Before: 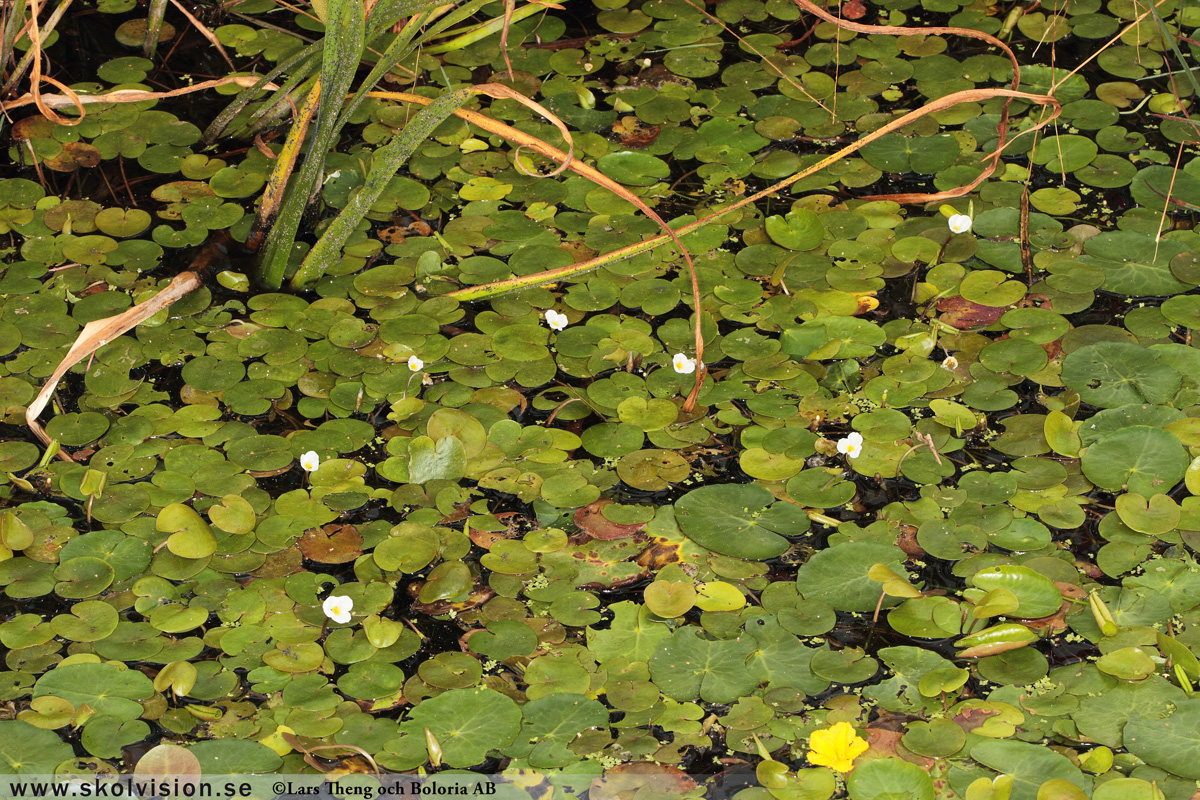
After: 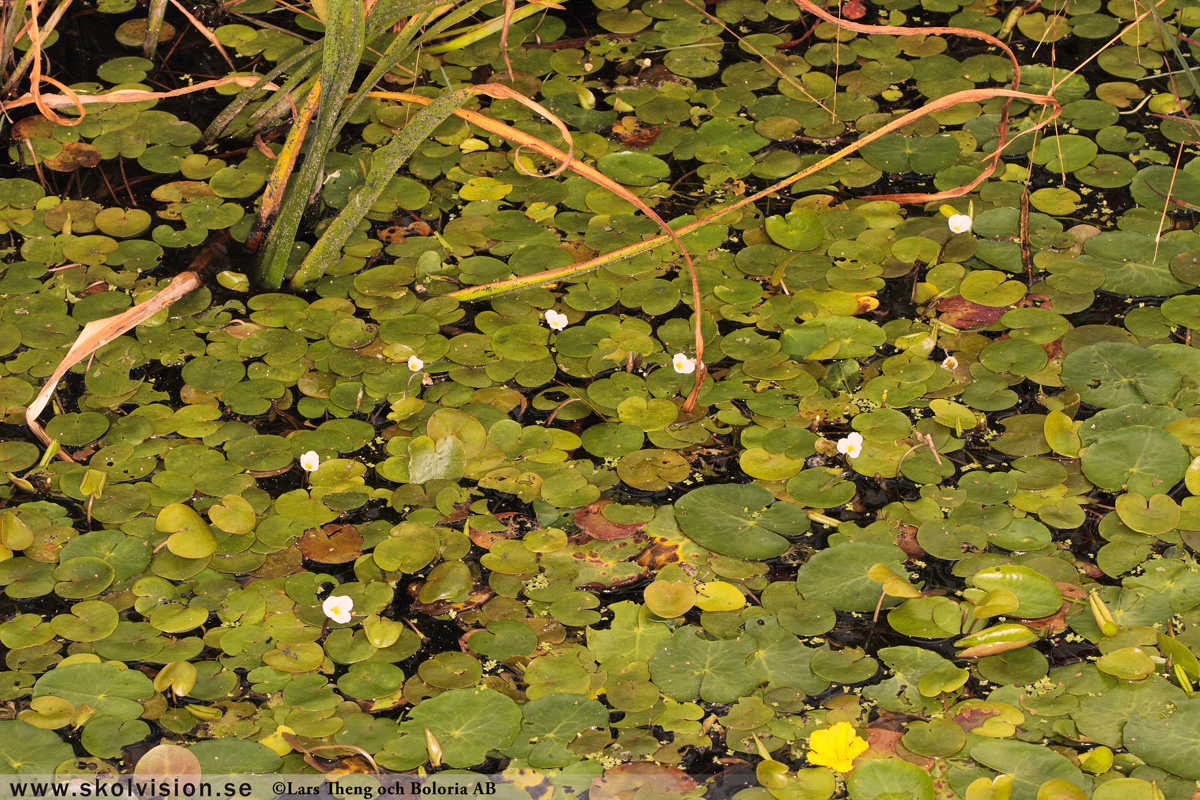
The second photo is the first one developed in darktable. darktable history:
shadows and highlights: shadows 60.32, soften with gaussian
color correction: highlights a* 12.39, highlights b* 5.52
